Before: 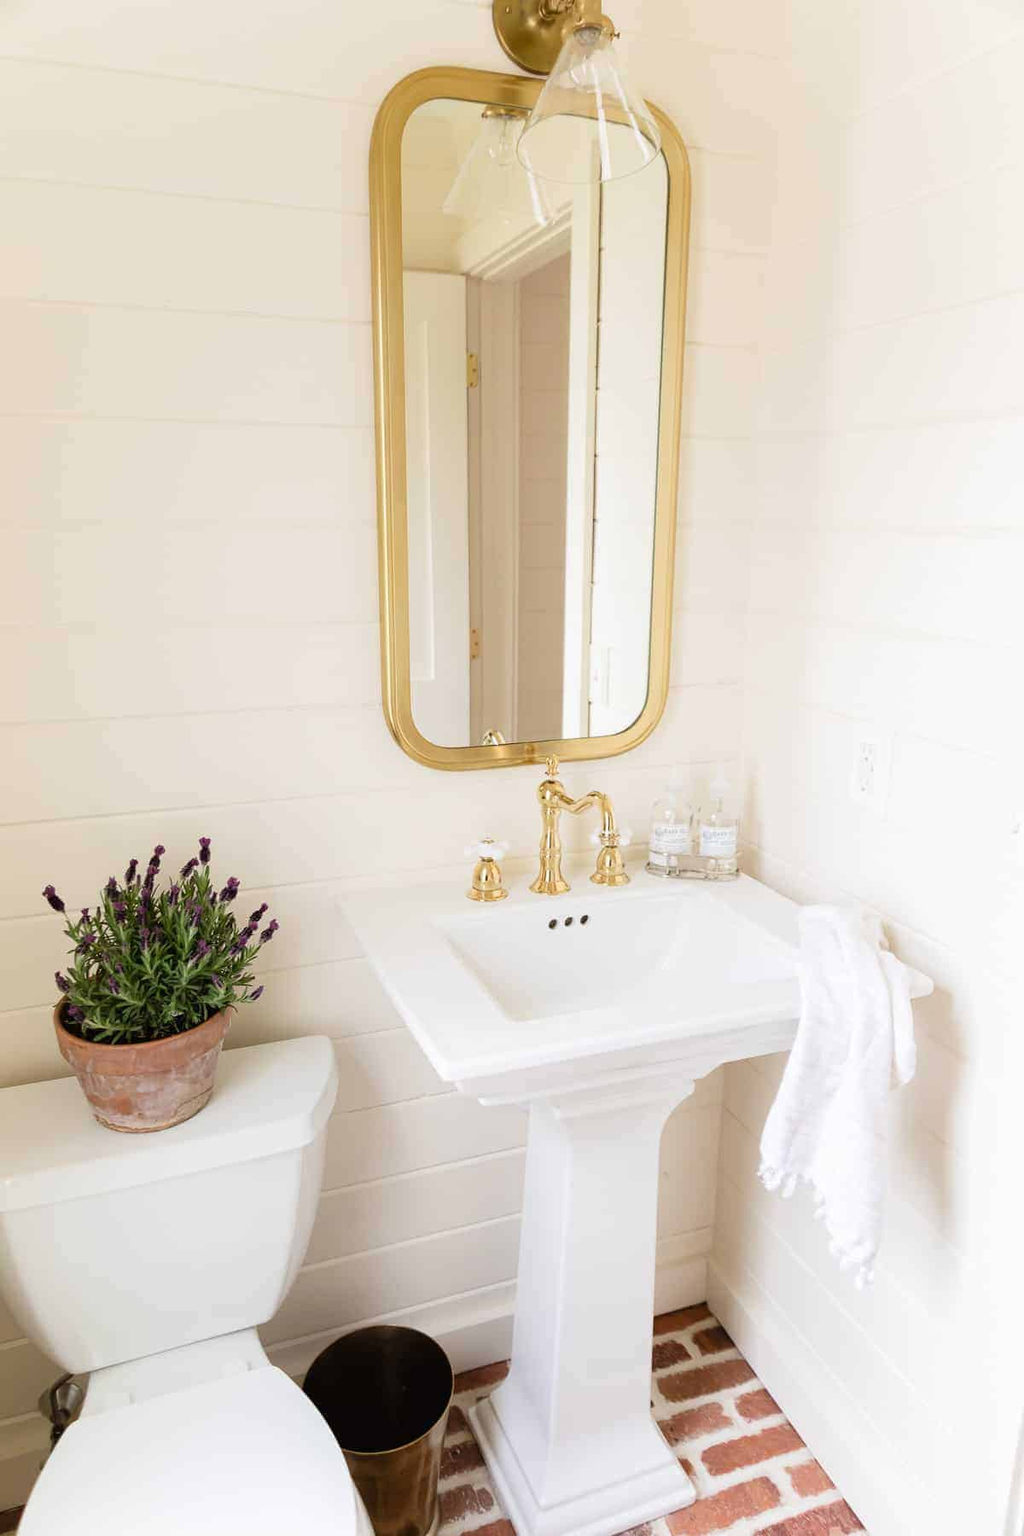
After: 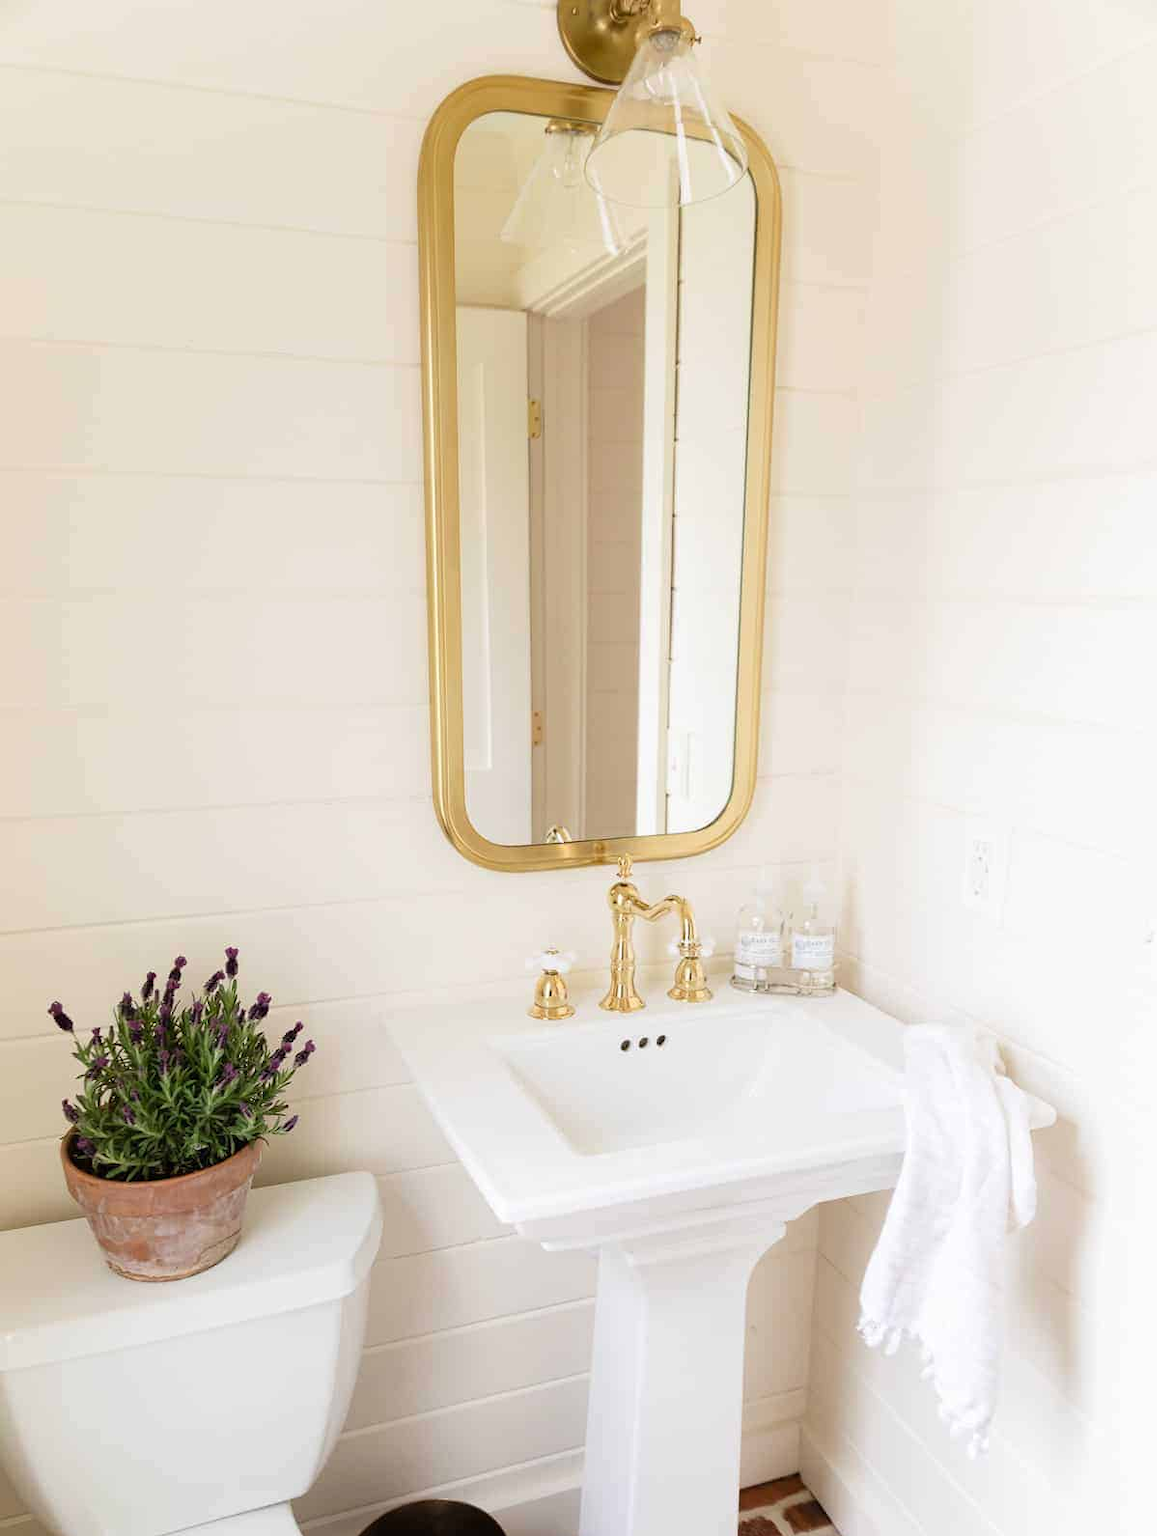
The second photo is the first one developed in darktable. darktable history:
crop and rotate: top 0%, bottom 11.584%
